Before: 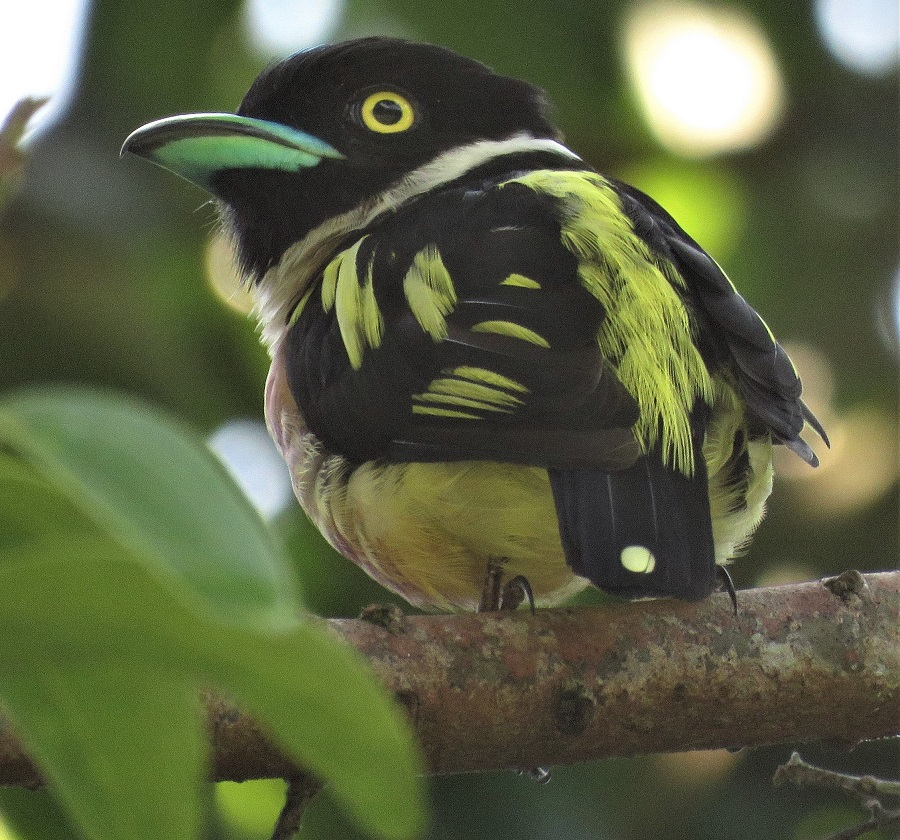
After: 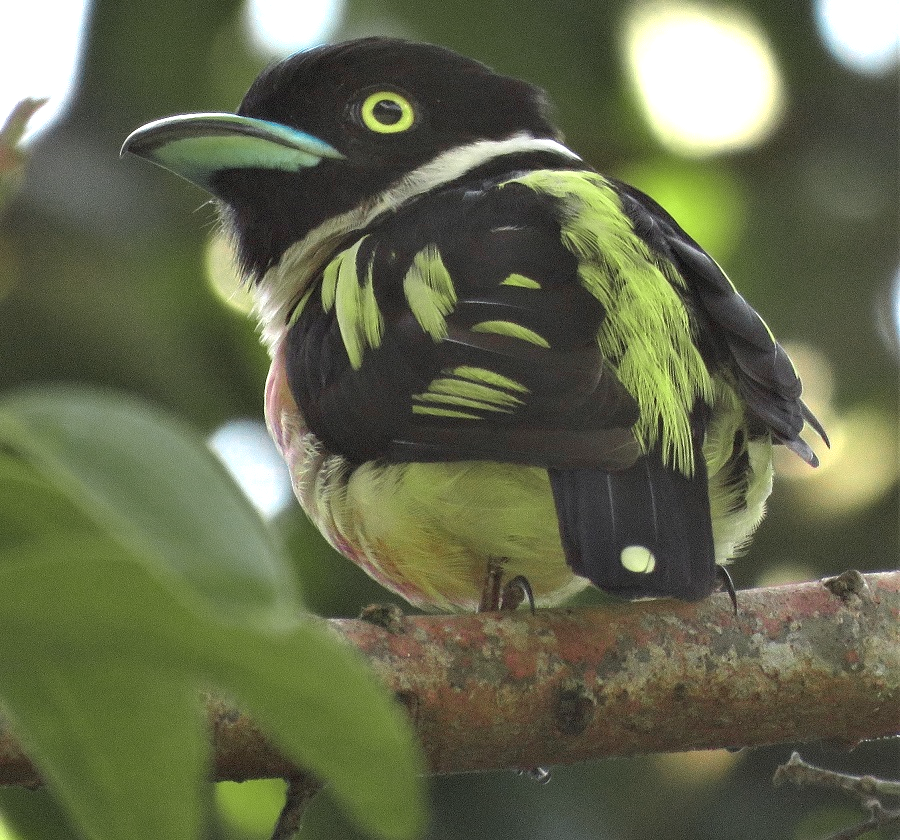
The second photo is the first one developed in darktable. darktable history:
exposure: black level correction 0.001, exposure 0.5 EV, compensate exposure bias true, compensate highlight preservation false
contrast equalizer: y [[0.5 ×6], [0.5 ×6], [0.5, 0.5, 0.501, 0.545, 0.707, 0.863], [0 ×6], [0 ×6]]
color zones: curves: ch0 [(0, 0.533) (0.126, 0.533) (0.234, 0.533) (0.368, 0.357) (0.5, 0.5) (0.625, 0.5) (0.74, 0.637) (0.875, 0.5)]; ch1 [(0.004, 0.708) (0.129, 0.662) (0.25, 0.5) (0.375, 0.331) (0.496, 0.396) (0.625, 0.649) (0.739, 0.26) (0.875, 0.5) (1, 0.478)]; ch2 [(0, 0.409) (0.132, 0.403) (0.236, 0.558) (0.379, 0.448) (0.5, 0.5) (0.625, 0.5) (0.691, 0.39) (0.875, 0.5)]
